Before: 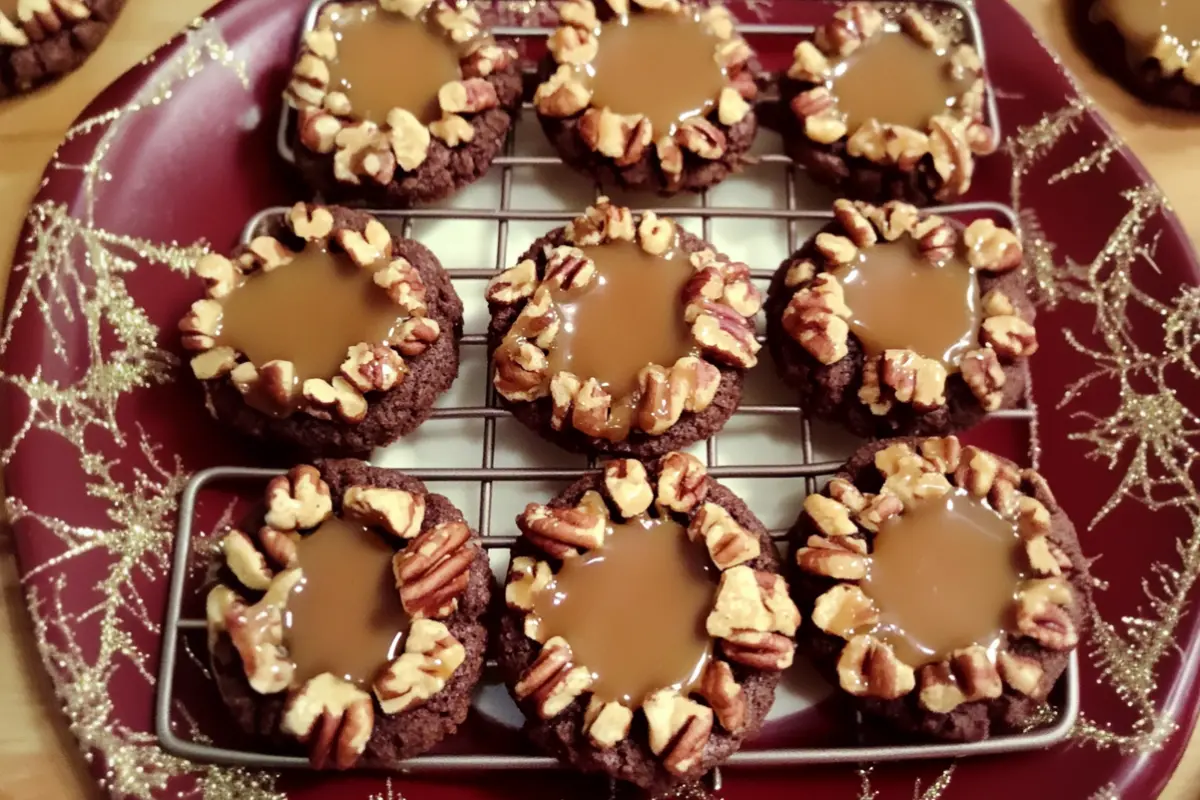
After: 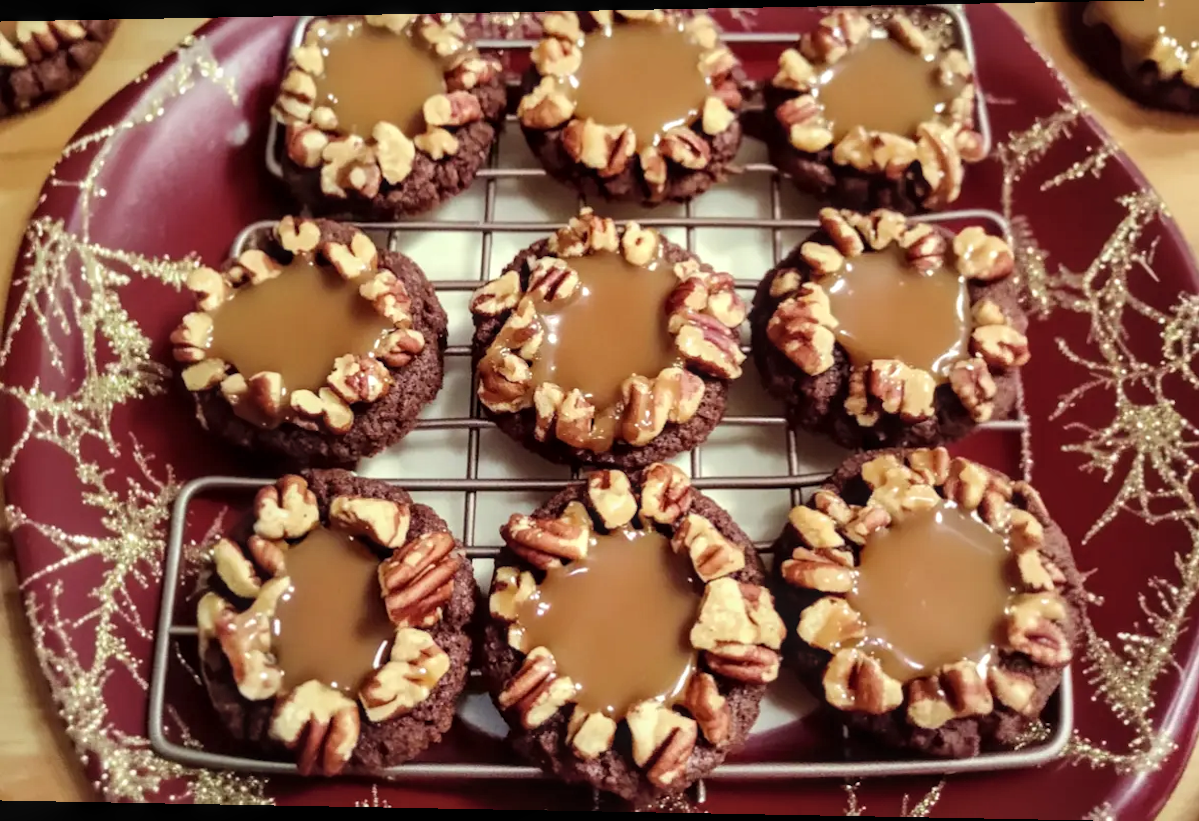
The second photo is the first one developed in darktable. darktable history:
contrast brightness saturation: contrast 0.05, brightness 0.06, saturation 0.01
local contrast: on, module defaults
rotate and perspective: lens shift (horizontal) -0.055, automatic cropping off
